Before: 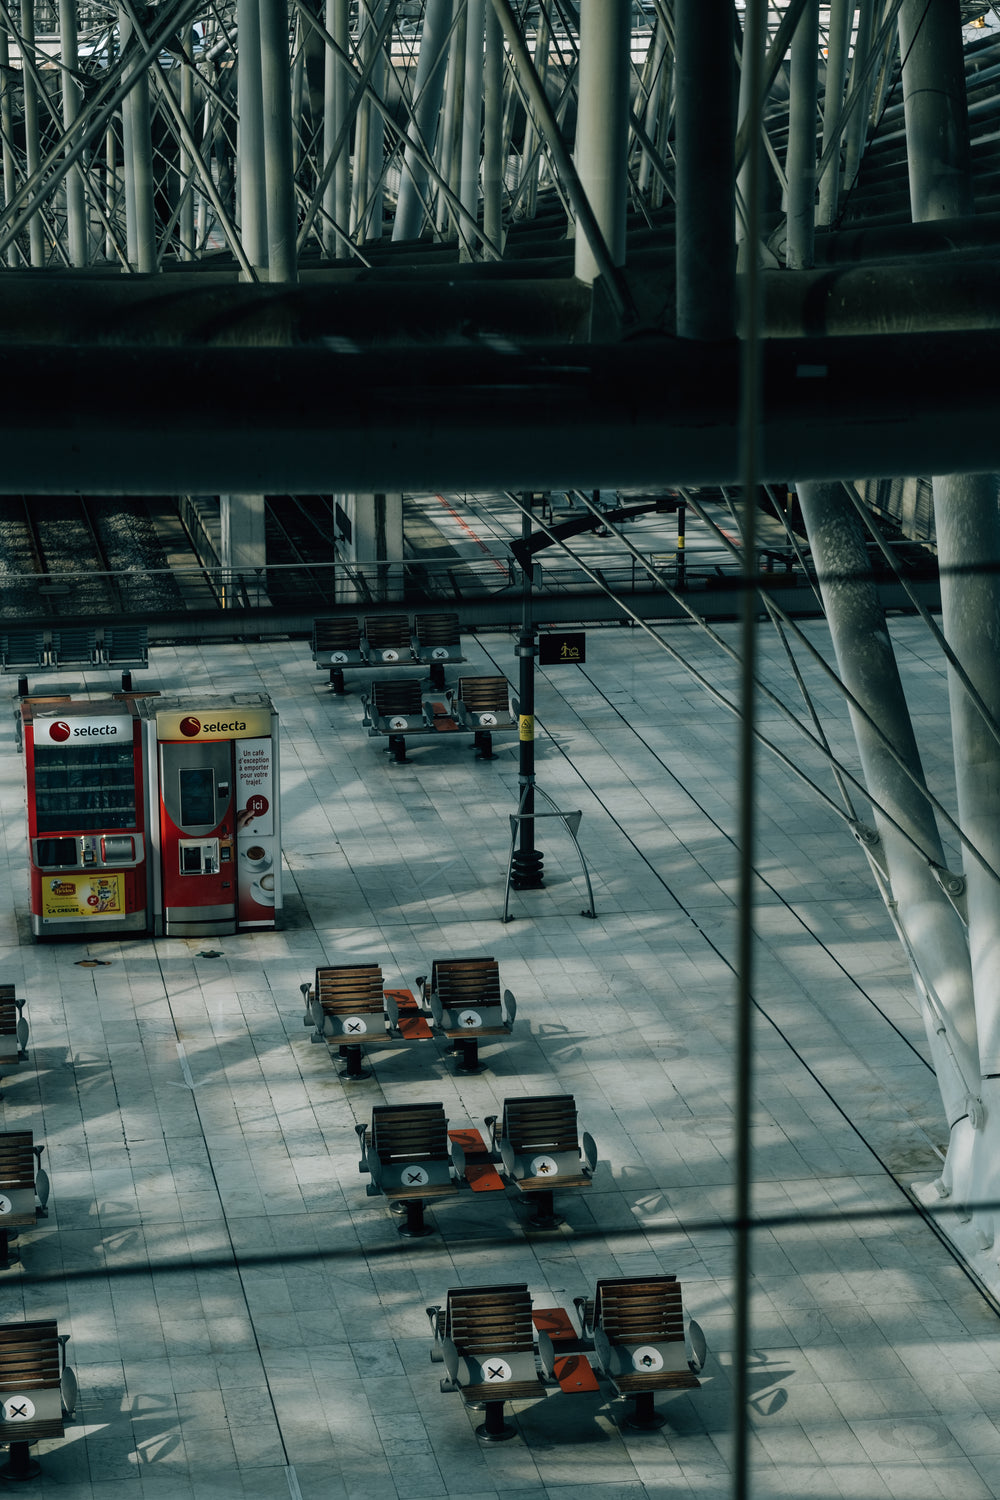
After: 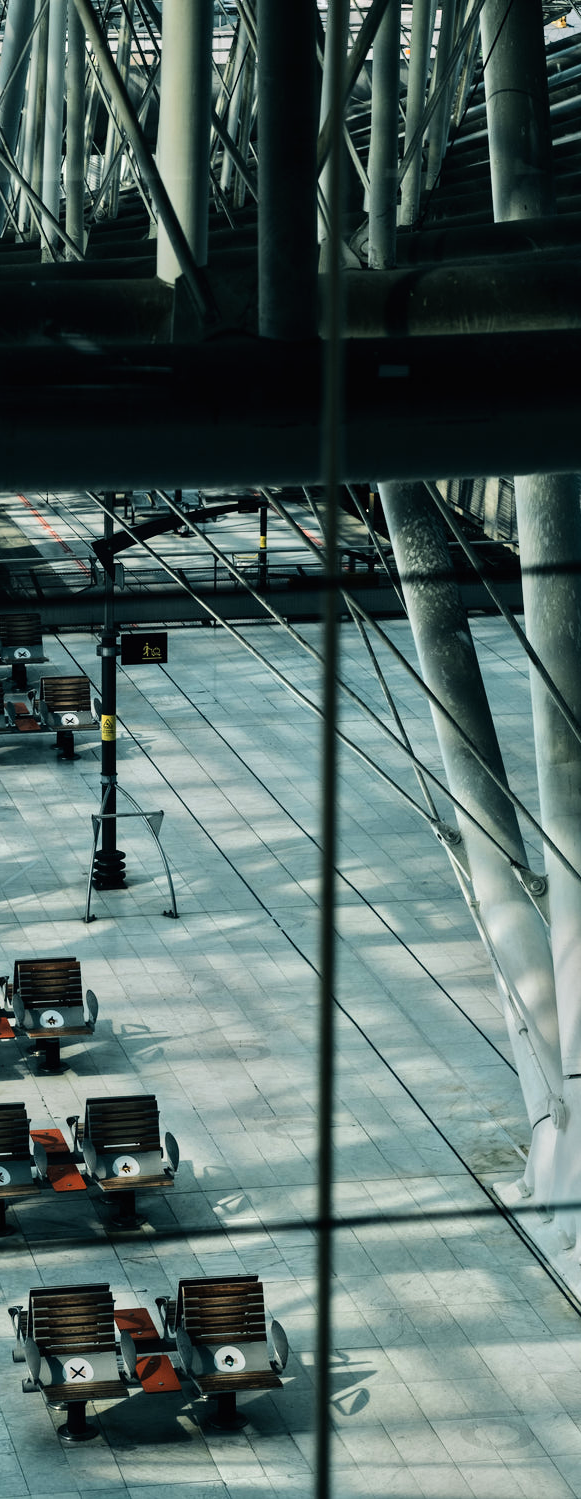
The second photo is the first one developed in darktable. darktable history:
tone equalizer: -8 EV -0.499 EV, -7 EV -0.335 EV, -6 EV -0.064 EV, -5 EV 0.409 EV, -4 EV 0.979 EV, -3 EV 0.816 EV, -2 EV -0.011 EV, -1 EV 0.145 EV, +0 EV -0.024 EV, smoothing diameter 2.16%, edges refinement/feathering 19.65, mask exposure compensation -1.57 EV, filter diffusion 5
crop: left 41.842%
